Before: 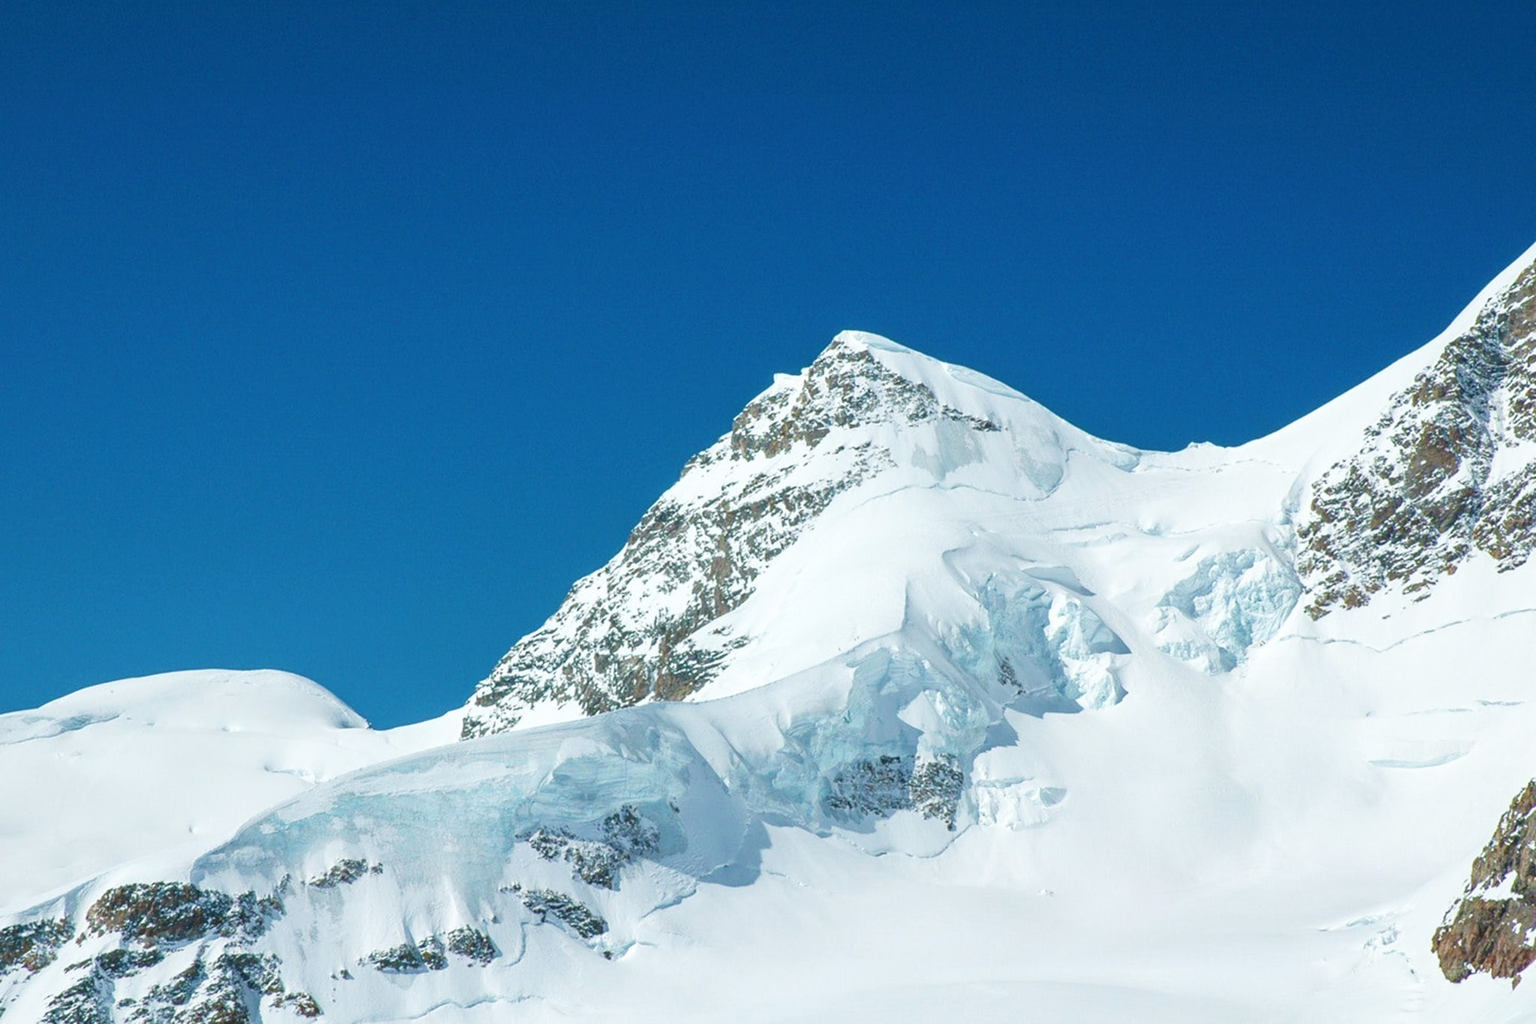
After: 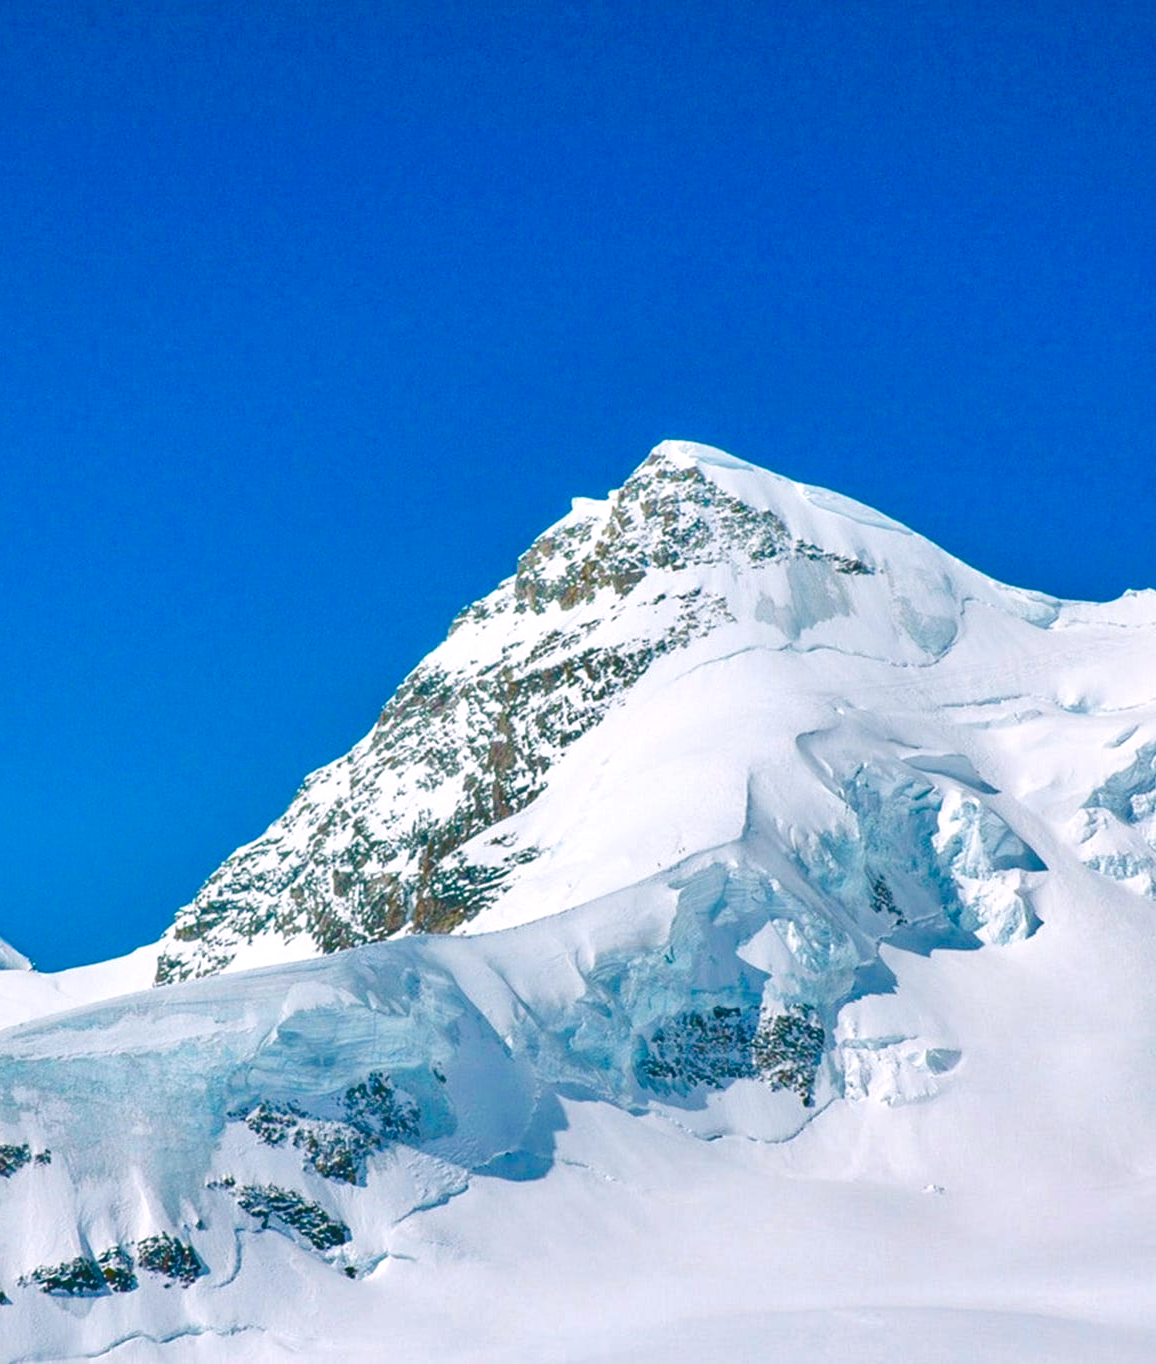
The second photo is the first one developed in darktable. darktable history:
local contrast: highlights 106%, shadows 102%, detail 119%, midtone range 0.2
crop and rotate: left 22.447%, right 21.051%
color balance rgb: highlights gain › chroma 1.501%, highlights gain › hue 312.37°, linear chroma grading › global chroma 15.655%, perceptual saturation grading › global saturation 34.946%, perceptual saturation grading › highlights -29.9%, perceptual saturation grading › shadows 36.115%, perceptual brilliance grading › mid-tones 9.06%, perceptual brilliance grading › shadows 15.652%
shadows and highlights: soften with gaussian
